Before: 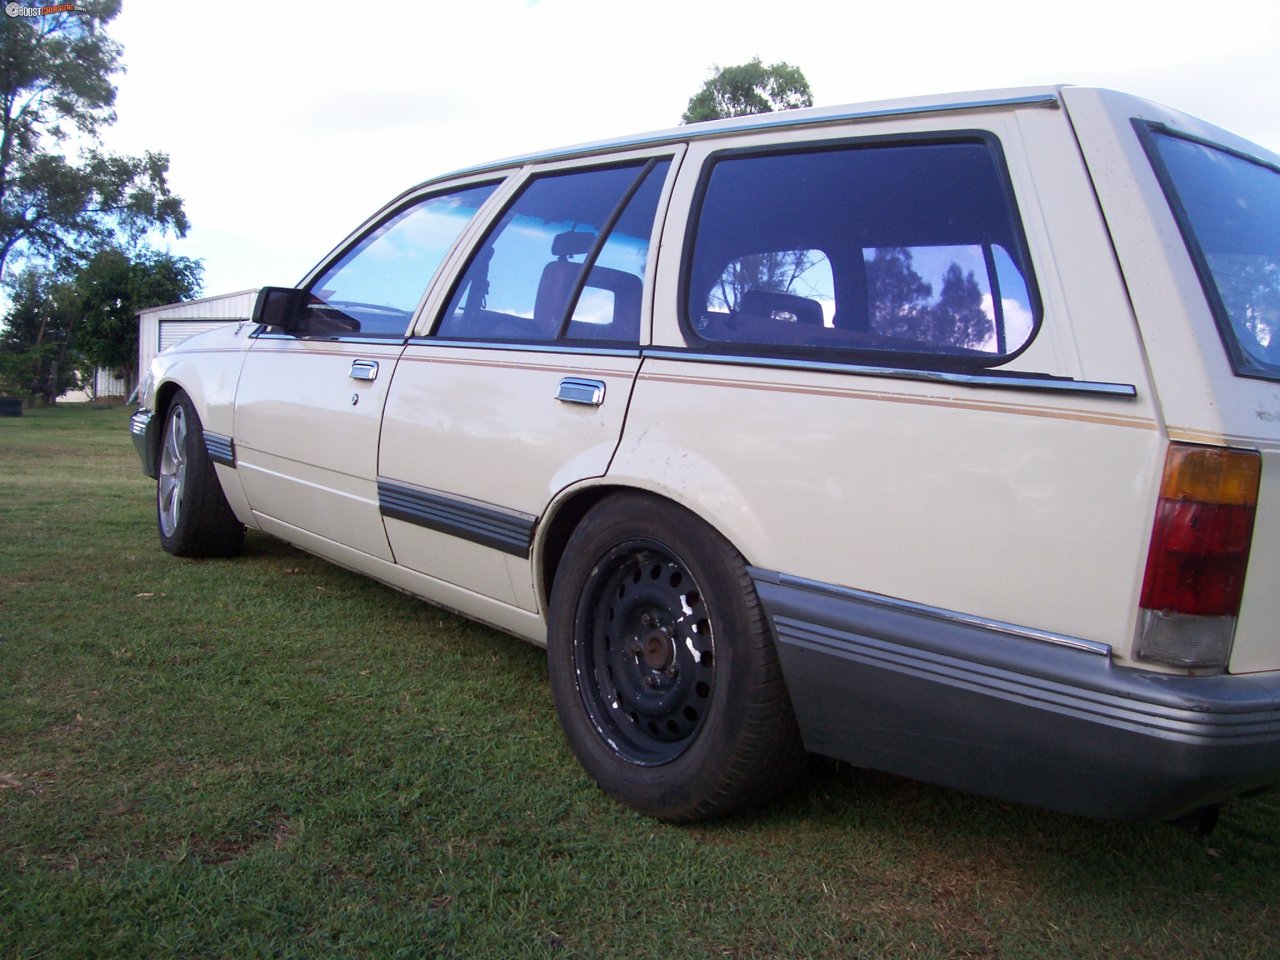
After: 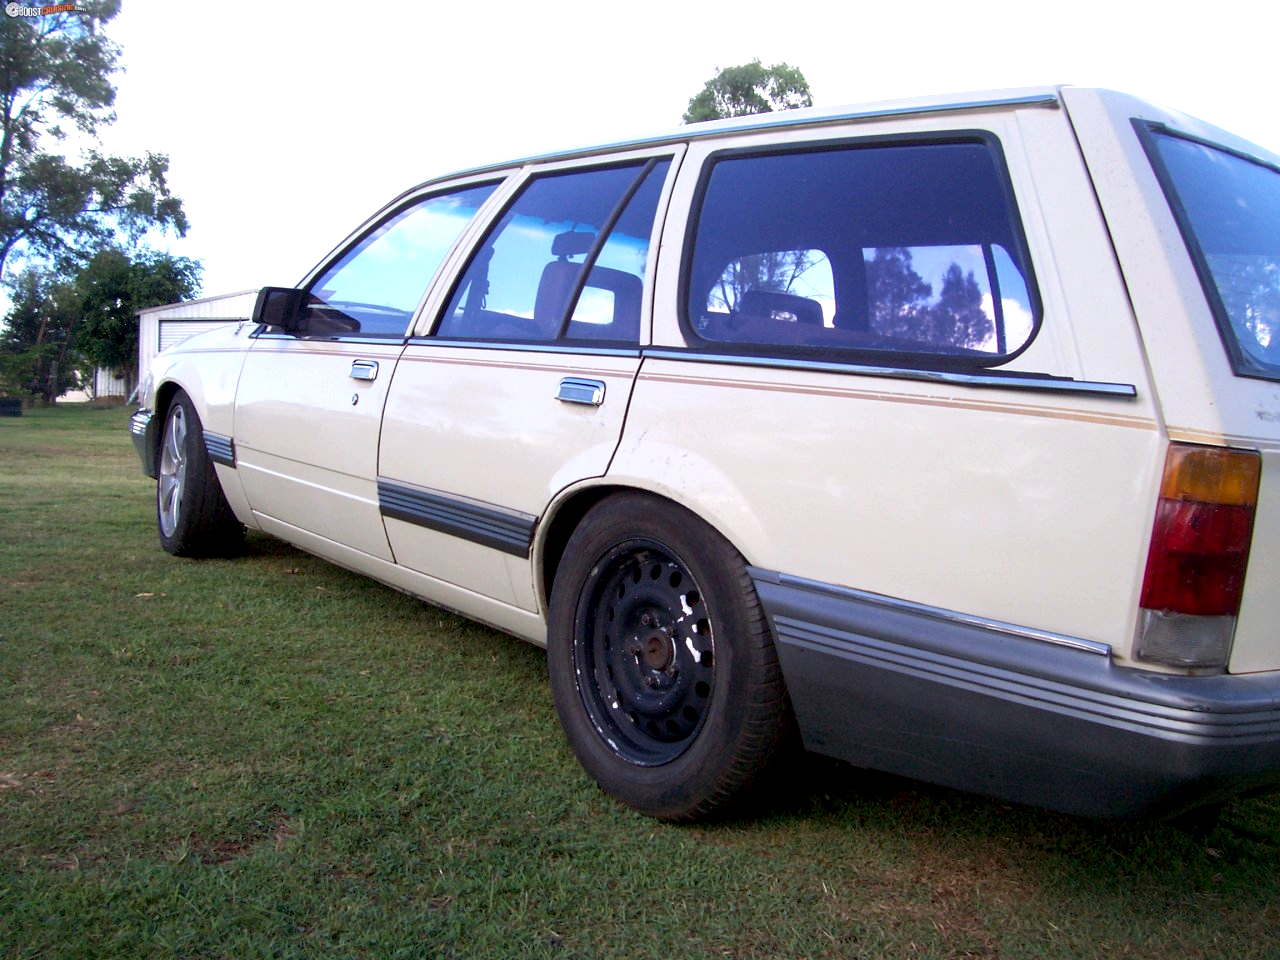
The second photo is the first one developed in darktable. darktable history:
exposure: black level correction 0.005, exposure 0.41 EV, compensate highlight preservation false
